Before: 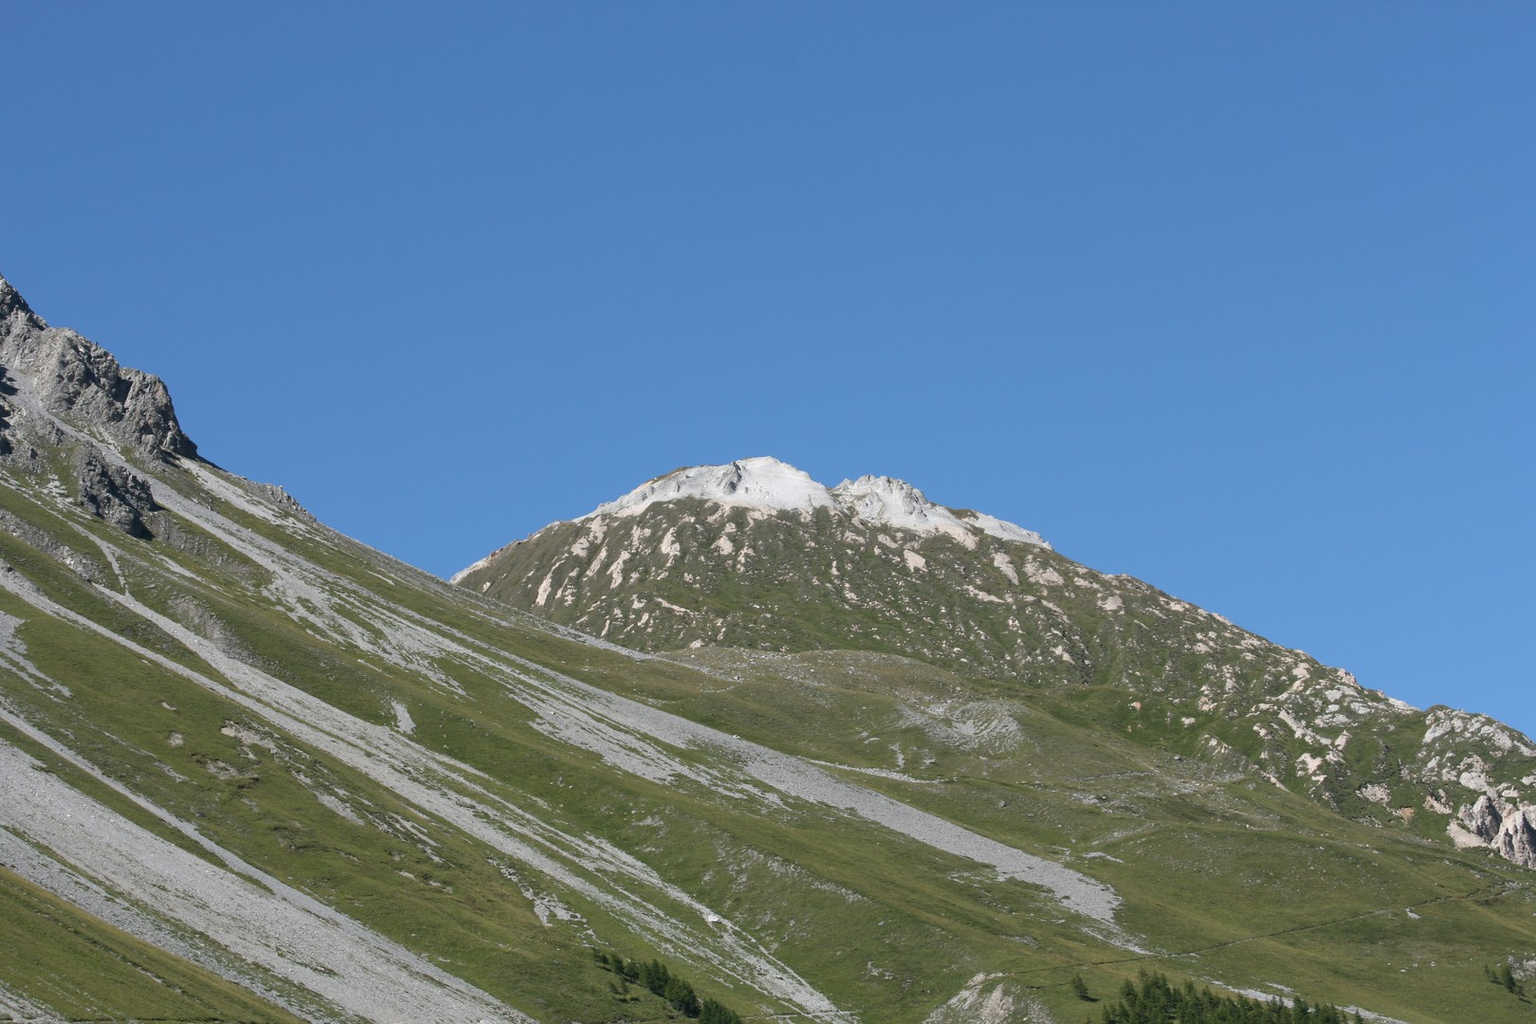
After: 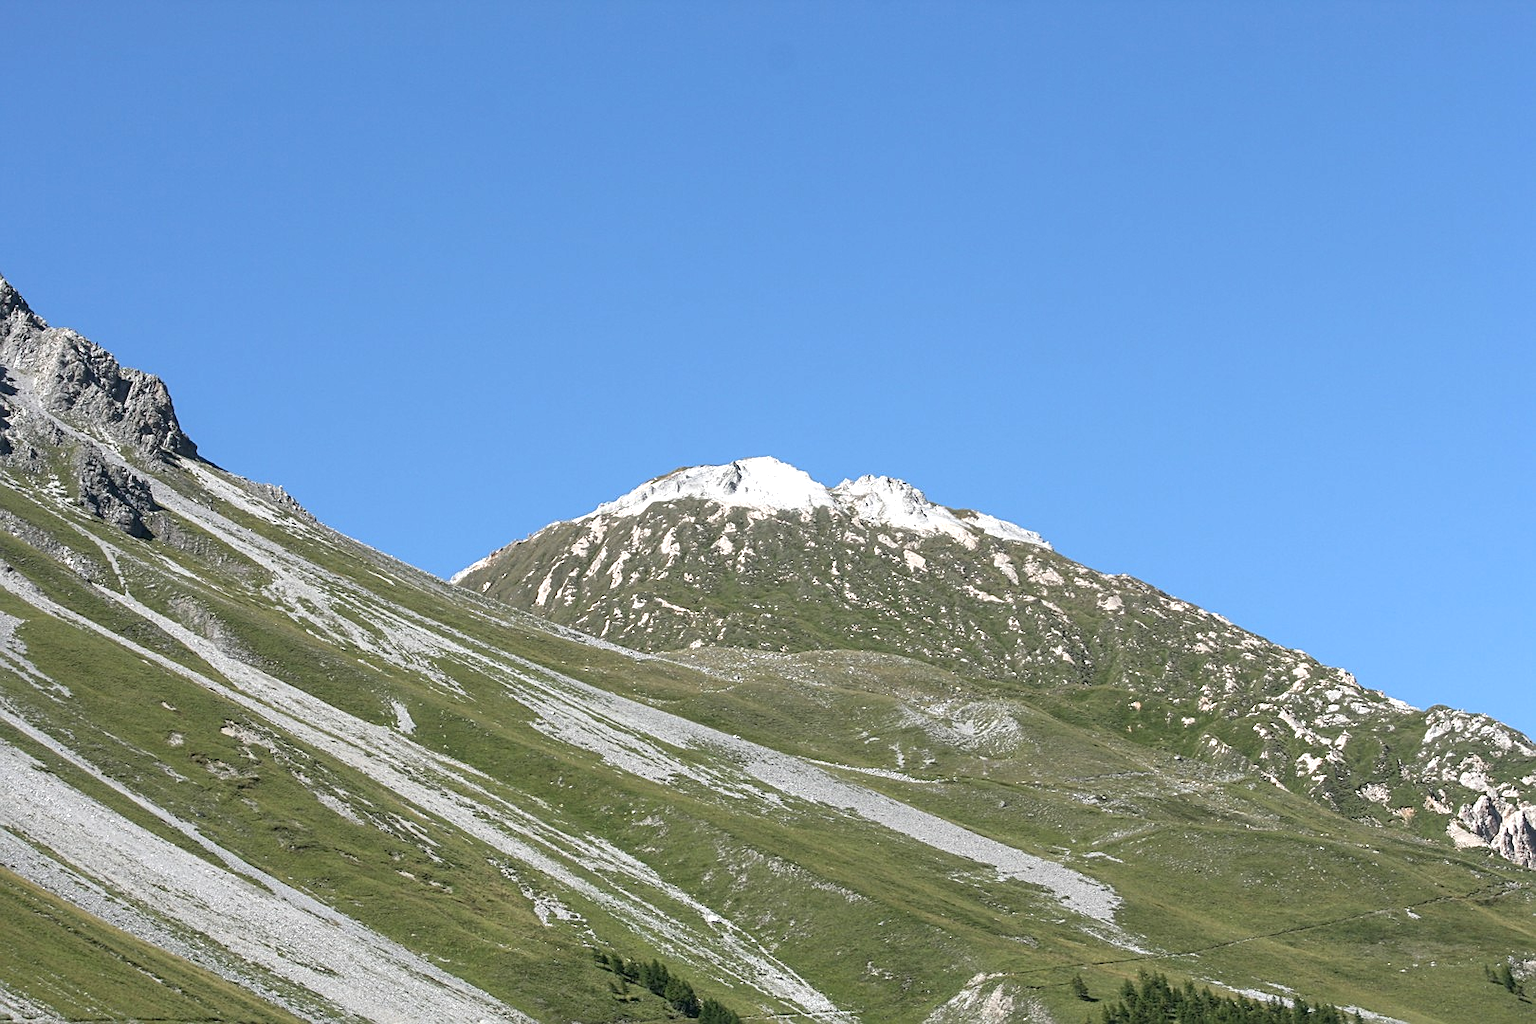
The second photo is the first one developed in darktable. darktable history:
exposure: black level correction -0.002, exposure 0.544 EV, compensate highlight preservation false
sharpen: on, module defaults
local contrast: on, module defaults
